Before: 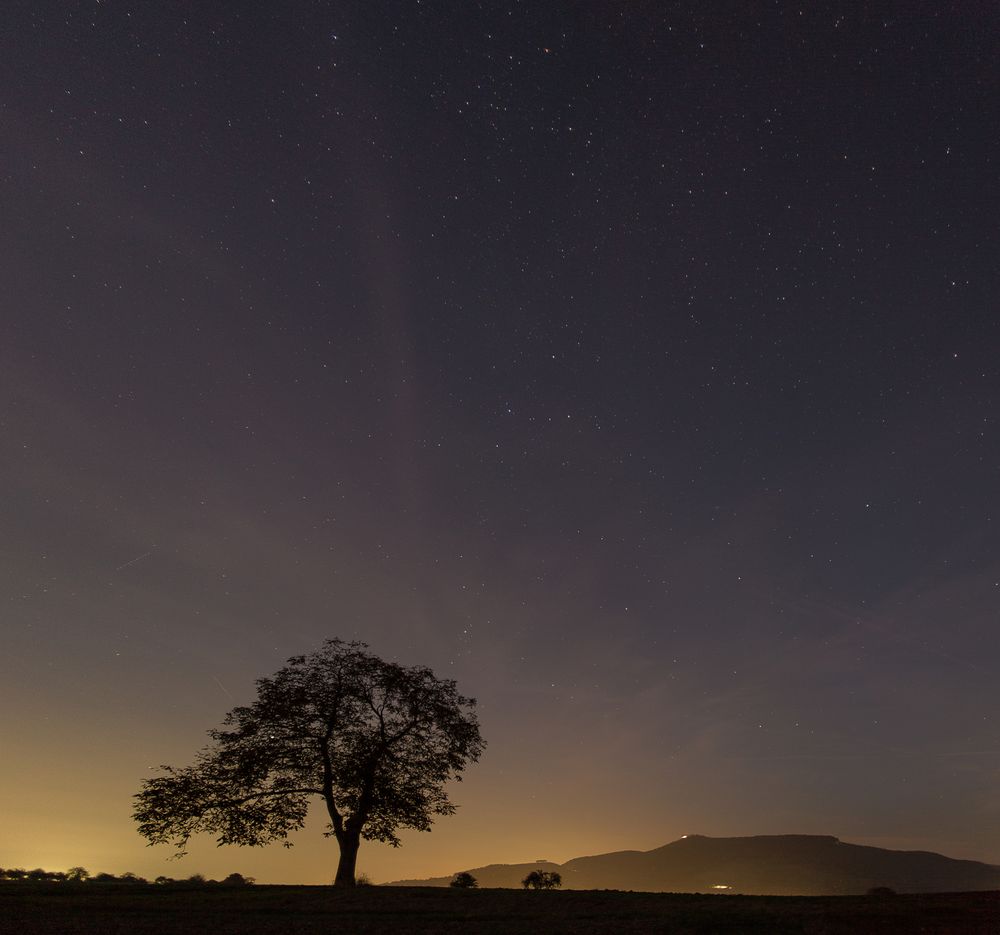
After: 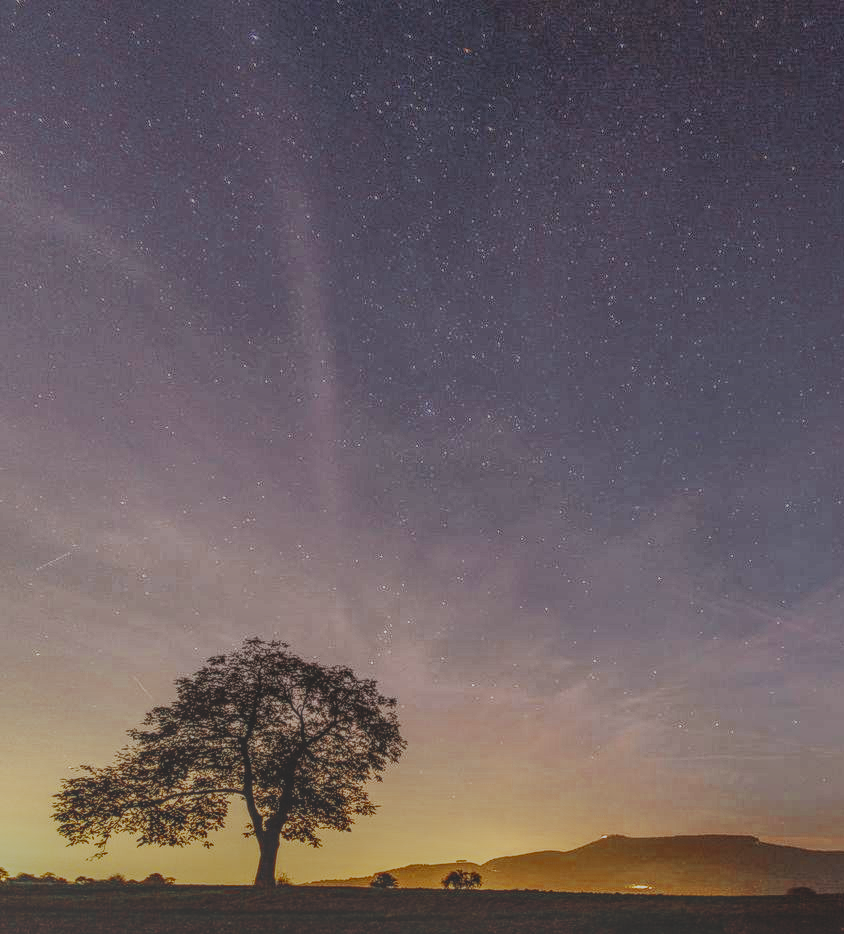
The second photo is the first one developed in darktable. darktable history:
base curve: curves: ch0 [(0, 0) (0.007, 0.004) (0.027, 0.03) (0.046, 0.07) (0.207, 0.54) (0.442, 0.872) (0.673, 0.972) (1, 1)], preserve colors none
shadows and highlights: on, module defaults
exposure: black level correction 0, exposure 0.702 EV, compensate highlight preservation false
local contrast: highlights 20%, shadows 31%, detail 200%, midtone range 0.2
crop: left 8.074%, right 7.466%
tone equalizer: edges refinement/feathering 500, mask exposure compensation -1.57 EV, preserve details no
contrast brightness saturation: contrast -0.117
color zones: curves: ch0 [(0, 0.5) (0.125, 0.4) (0.25, 0.5) (0.375, 0.4) (0.5, 0.4) (0.625, 0.6) (0.75, 0.6) (0.875, 0.5)]; ch1 [(0, 0.35) (0.125, 0.45) (0.25, 0.35) (0.375, 0.35) (0.5, 0.35) (0.625, 0.35) (0.75, 0.45) (0.875, 0.35)]; ch2 [(0, 0.6) (0.125, 0.5) (0.25, 0.5) (0.375, 0.6) (0.5, 0.6) (0.625, 0.5) (0.75, 0.5) (0.875, 0.5)]
